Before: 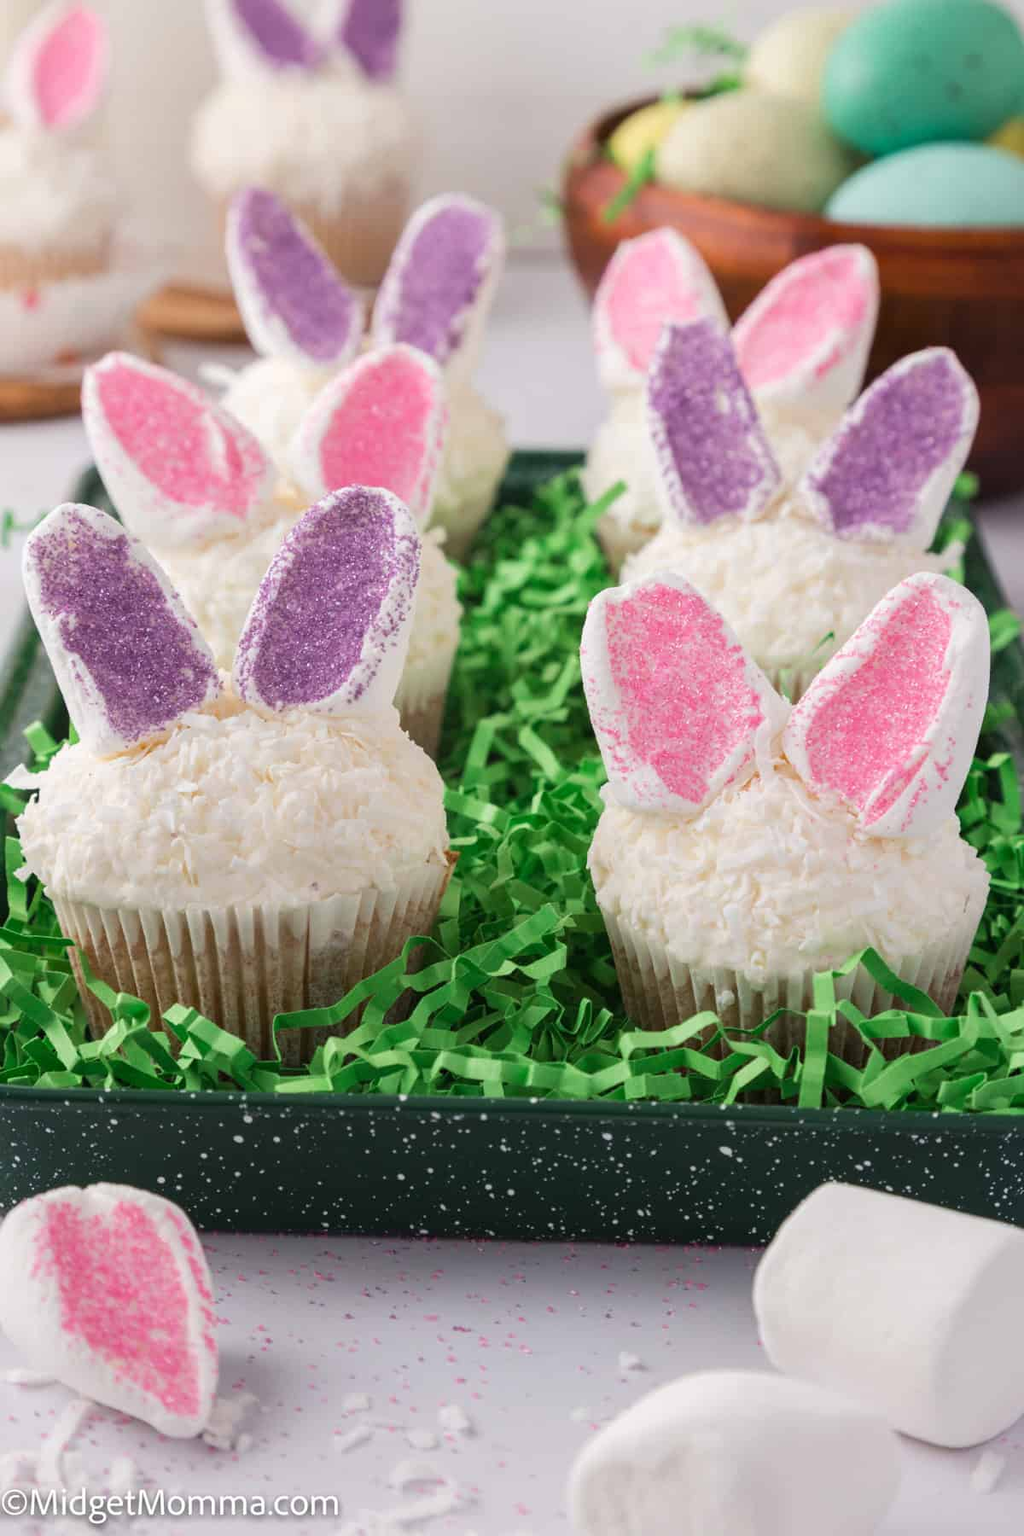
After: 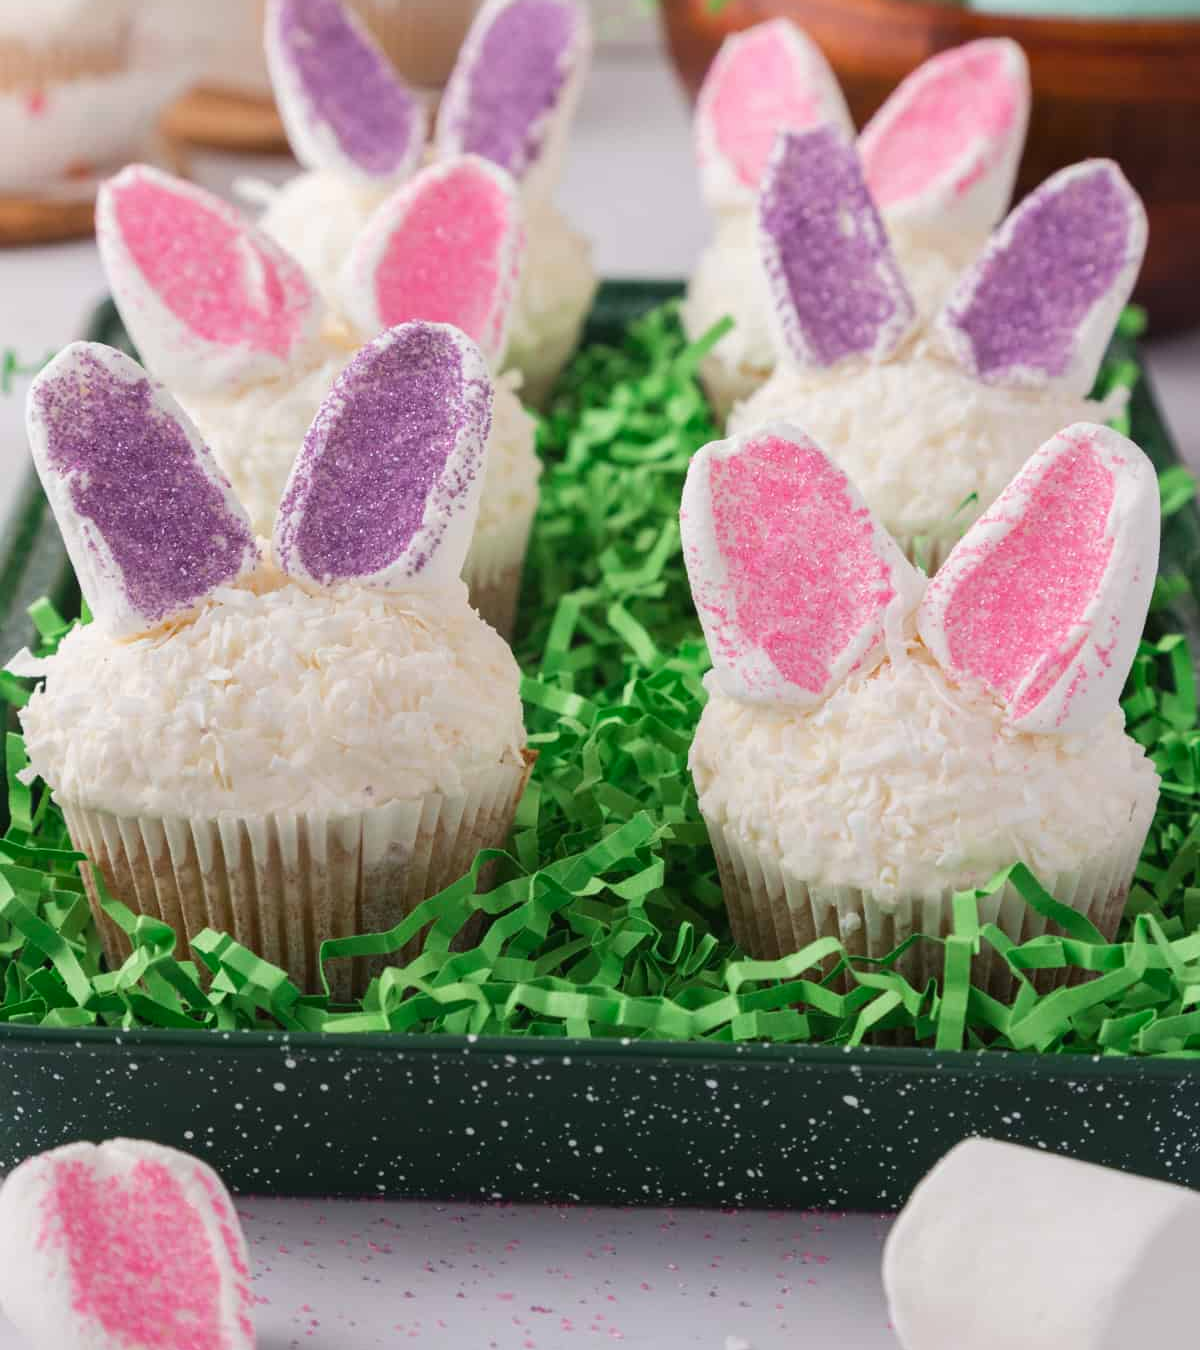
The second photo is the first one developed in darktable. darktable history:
contrast brightness saturation: contrast -0.02, brightness -0.01, saturation 0.03
crop: top 13.819%, bottom 11.169%
